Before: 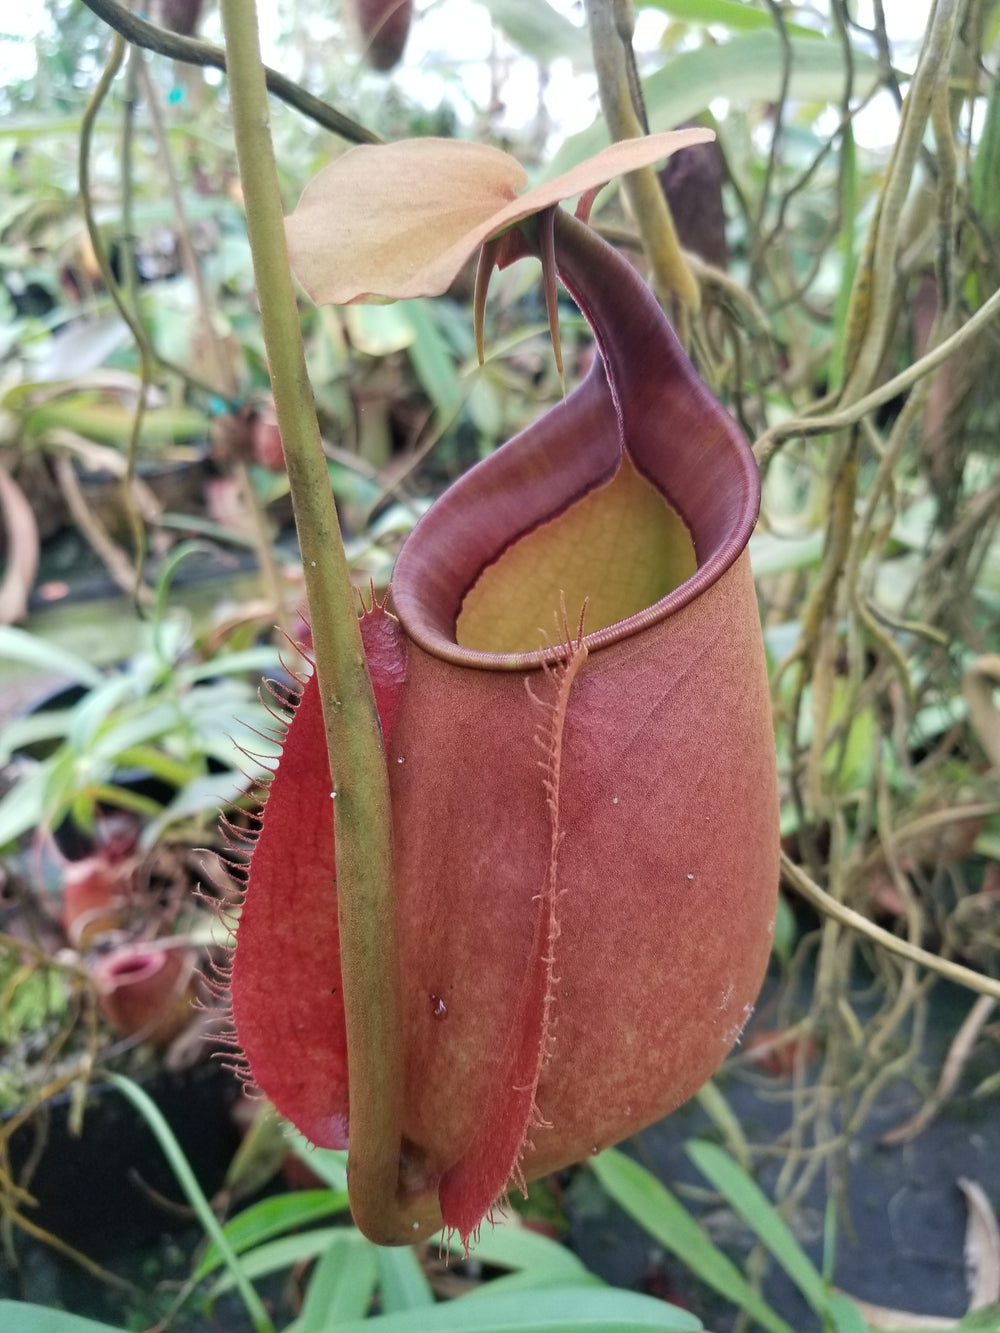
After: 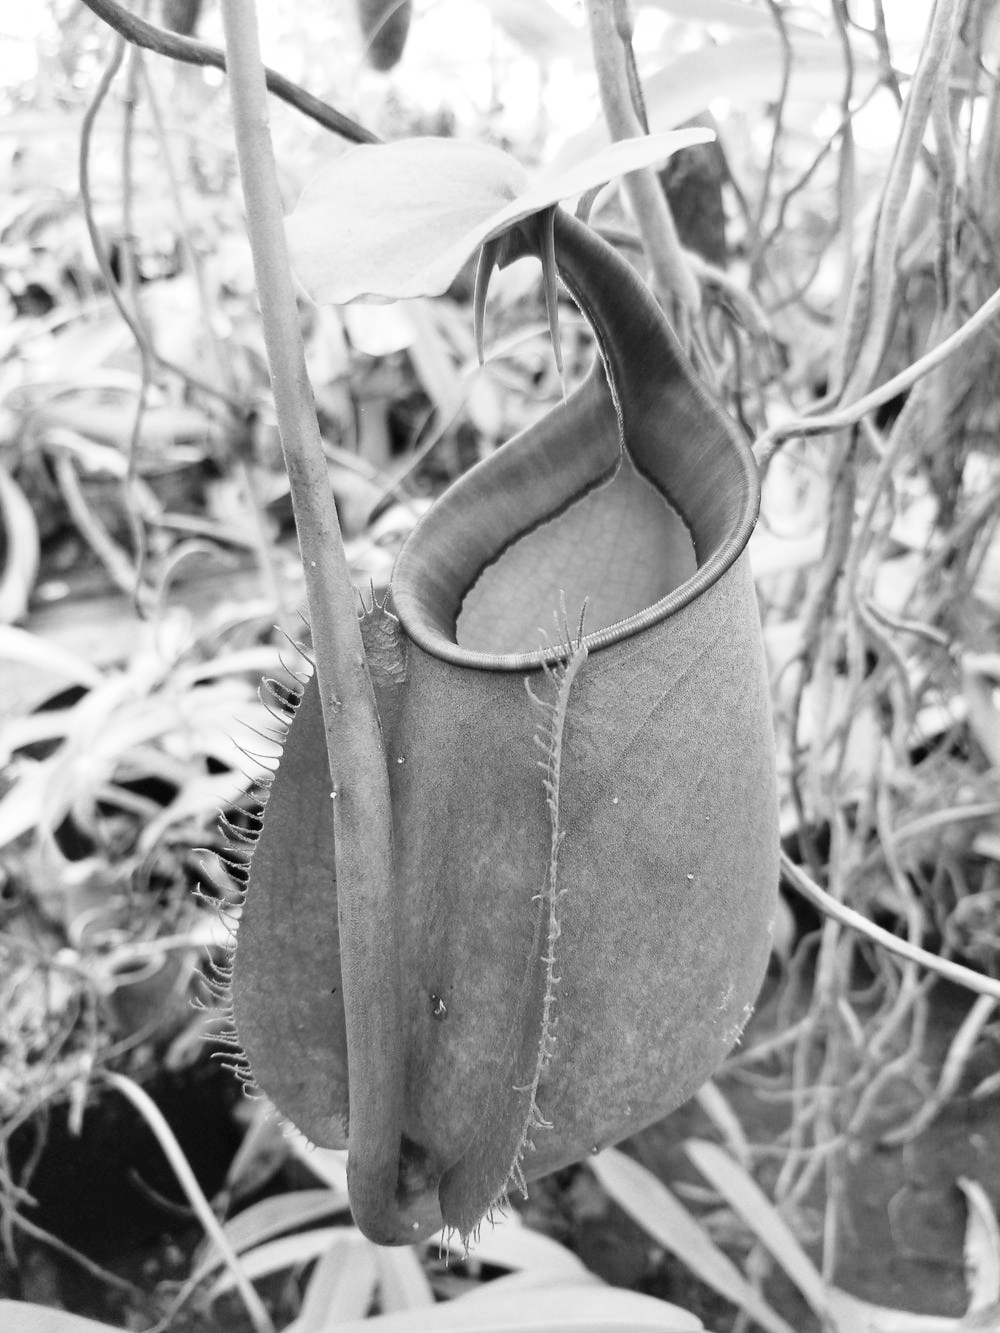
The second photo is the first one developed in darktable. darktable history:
velvia: on, module defaults
monochrome: a 2.21, b -1.33, size 2.2
base curve: curves: ch0 [(0, 0) (0.028, 0.03) (0.121, 0.232) (0.46, 0.748) (0.859, 0.968) (1, 1)], preserve colors none
